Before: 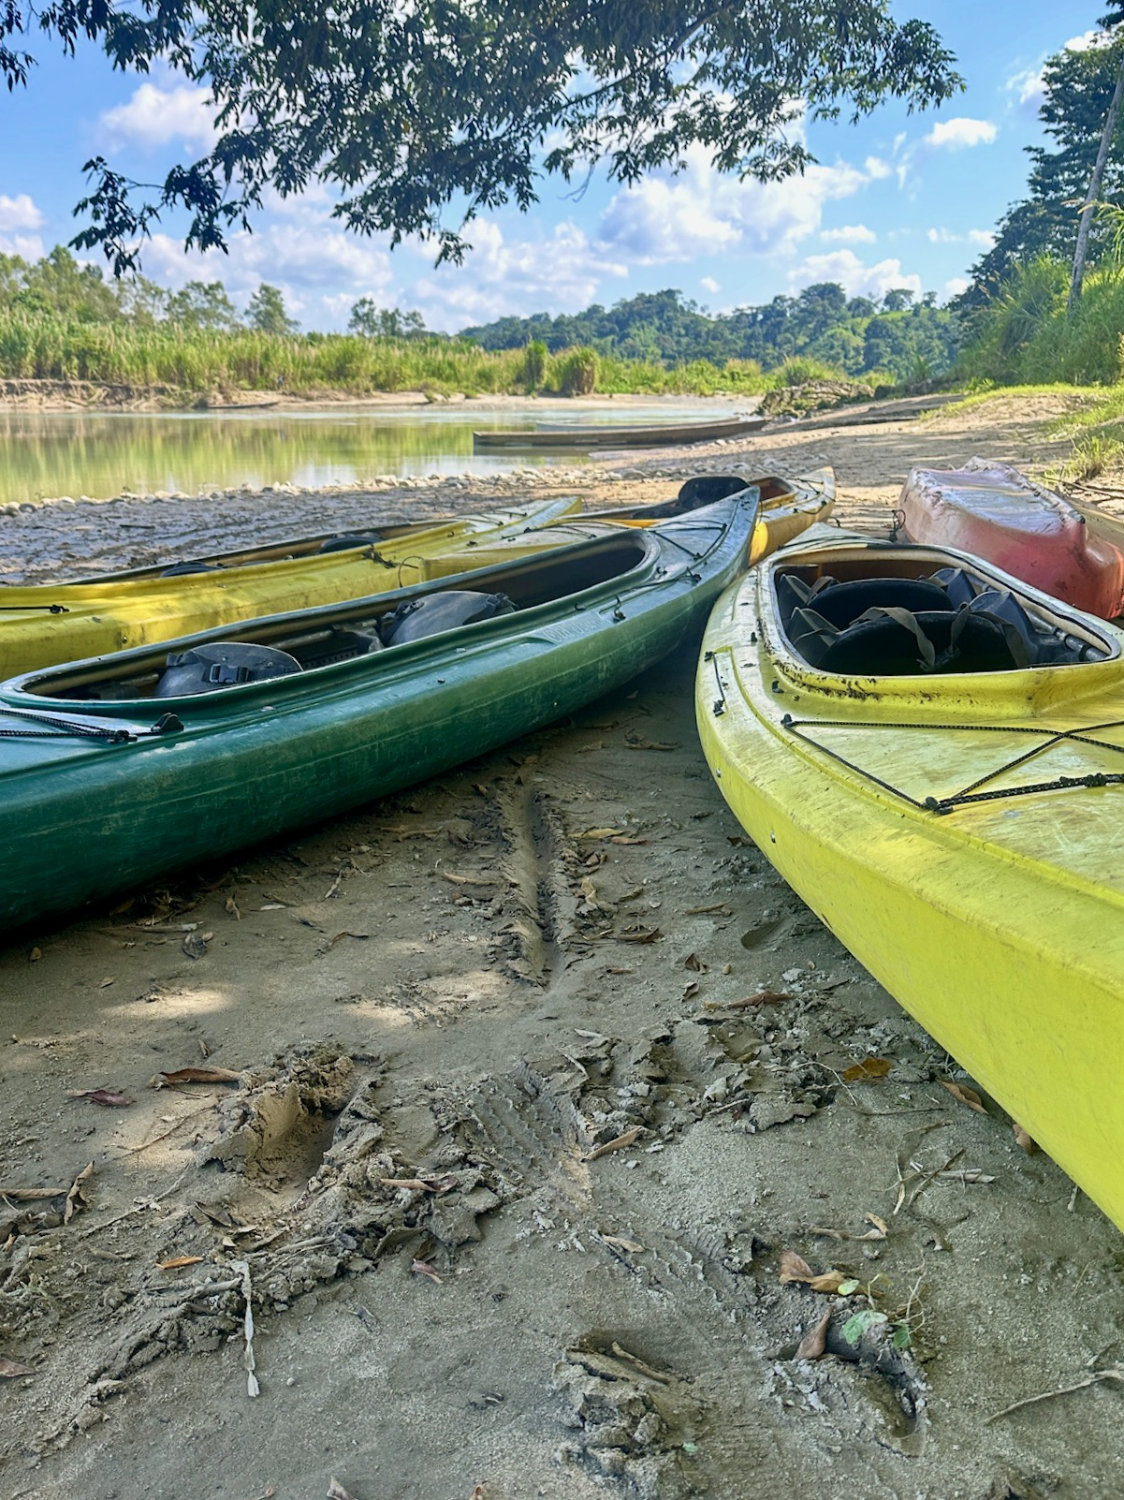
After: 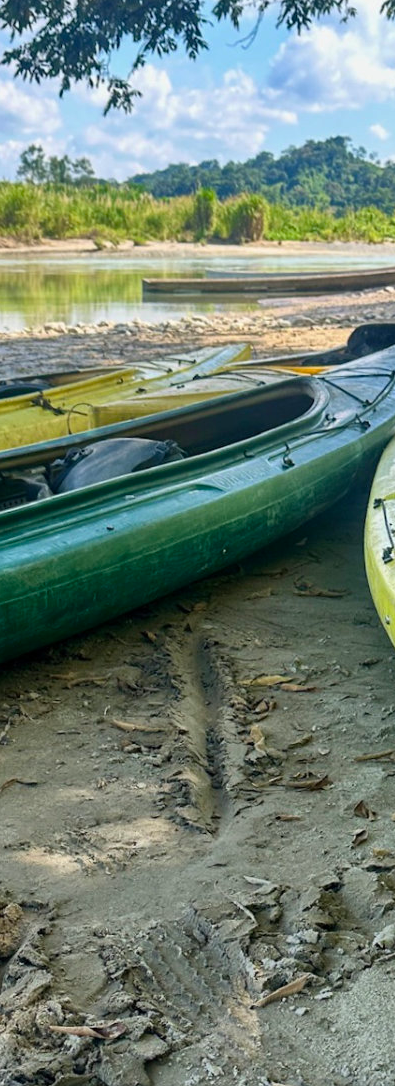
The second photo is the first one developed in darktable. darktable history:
crop and rotate: left 29.476%, top 10.214%, right 35.32%, bottom 17.333%
shadows and highlights: shadows 20.91, highlights -35.45, soften with gaussian
